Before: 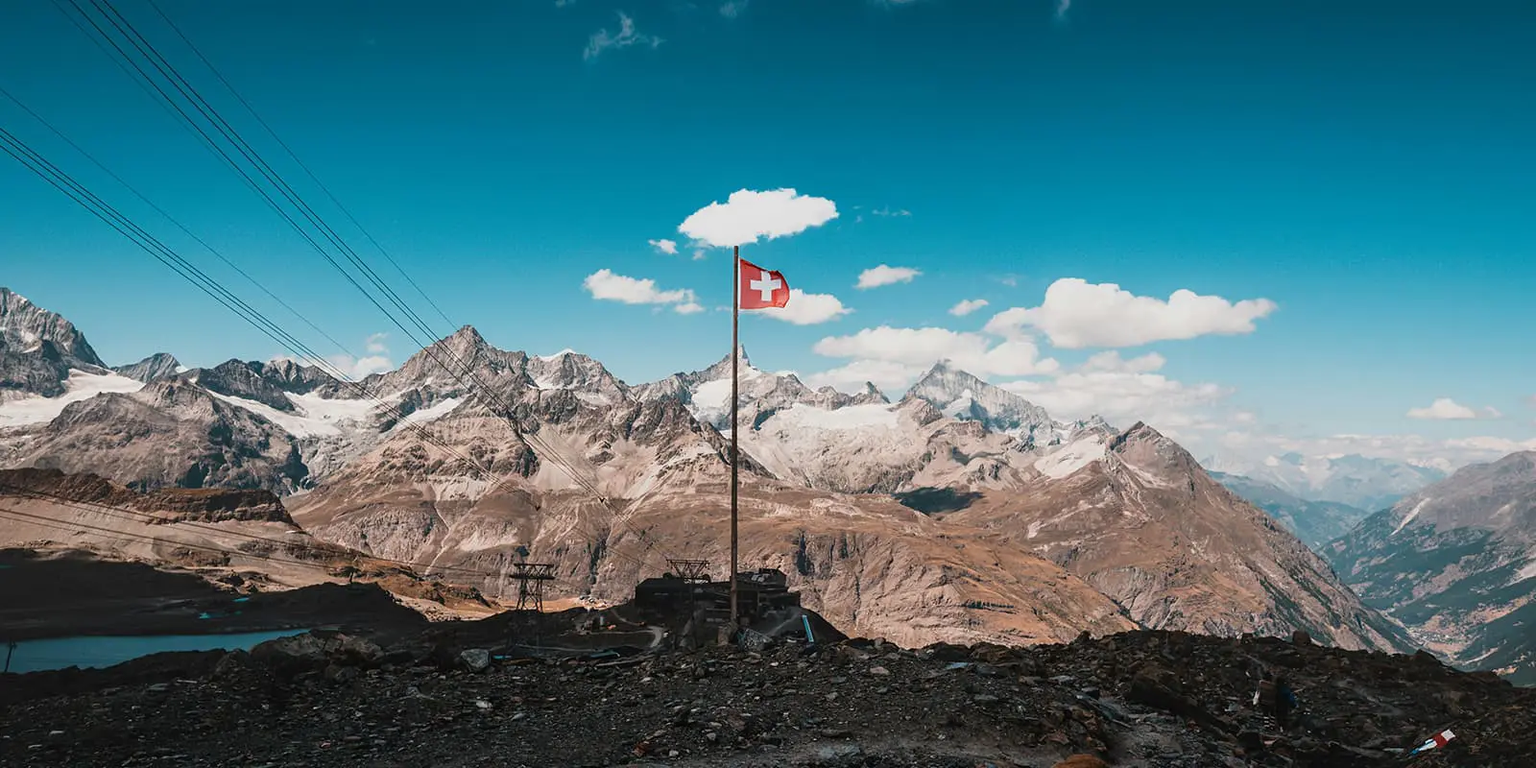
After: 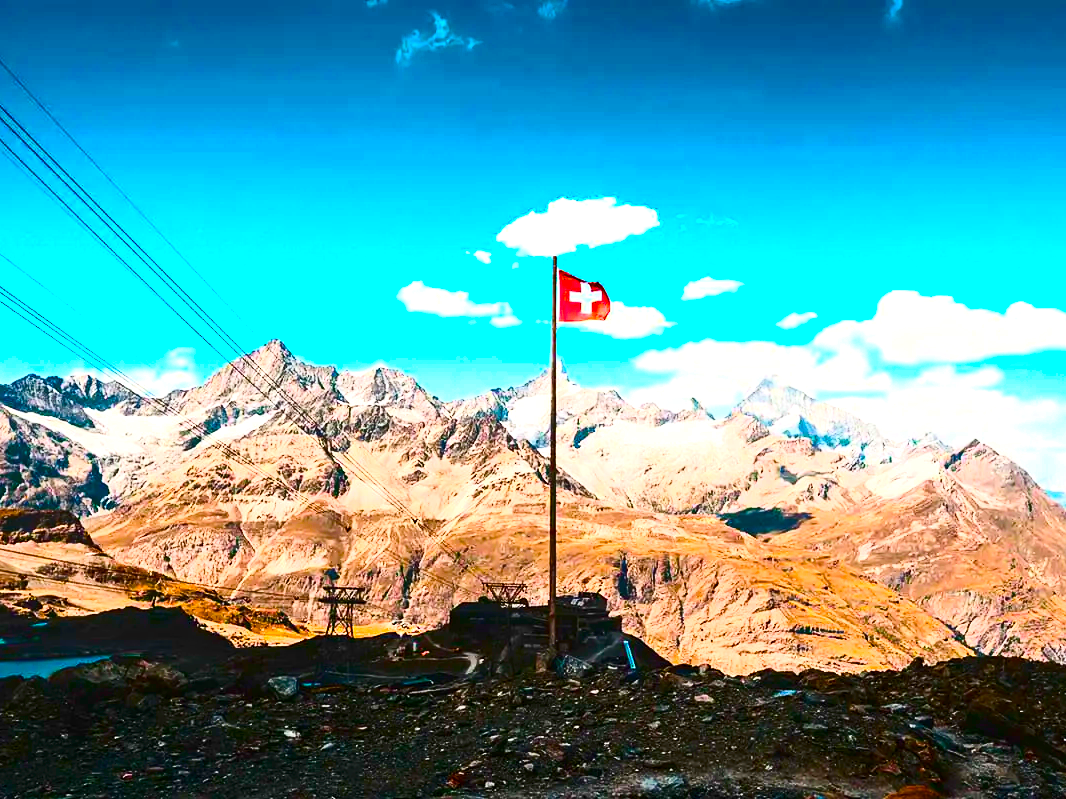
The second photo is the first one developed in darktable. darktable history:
crop and rotate: left 13.342%, right 19.991%
white balance: red 1, blue 1
color balance rgb: linear chroma grading › global chroma 25%, perceptual saturation grading › global saturation 40%, perceptual saturation grading › highlights -50%, perceptual saturation grading › shadows 30%, perceptual brilliance grading › global brilliance 25%, global vibrance 60%
contrast brightness saturation: contrast 0.4, brightness 0.1, saturation 0.21
